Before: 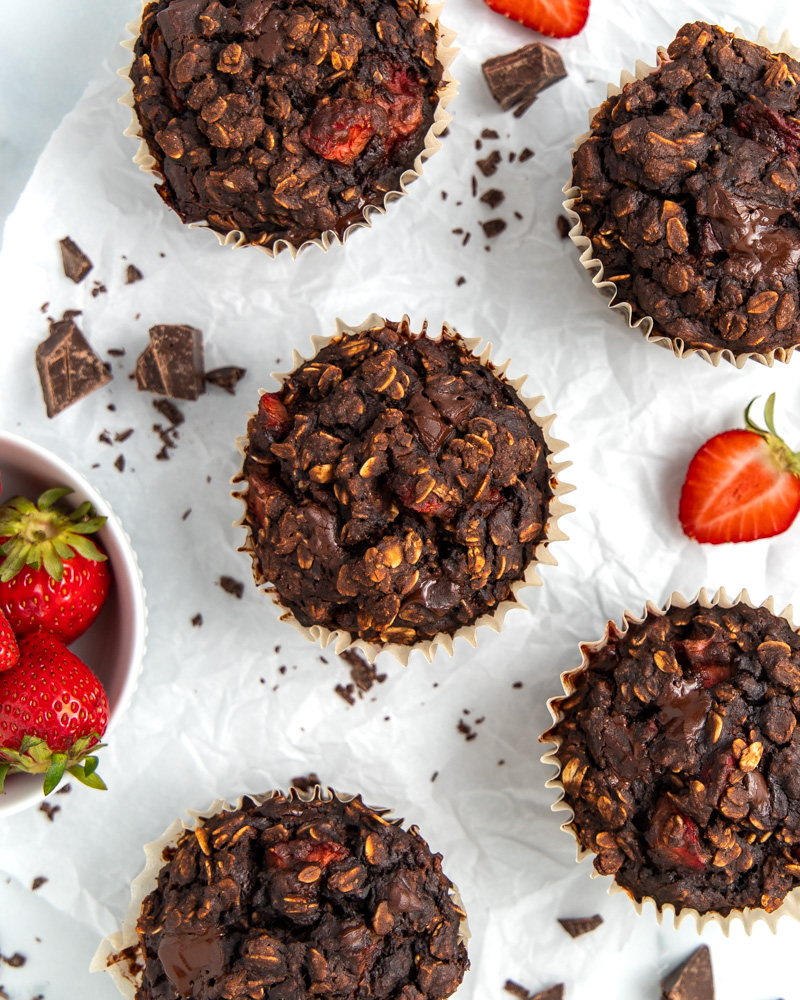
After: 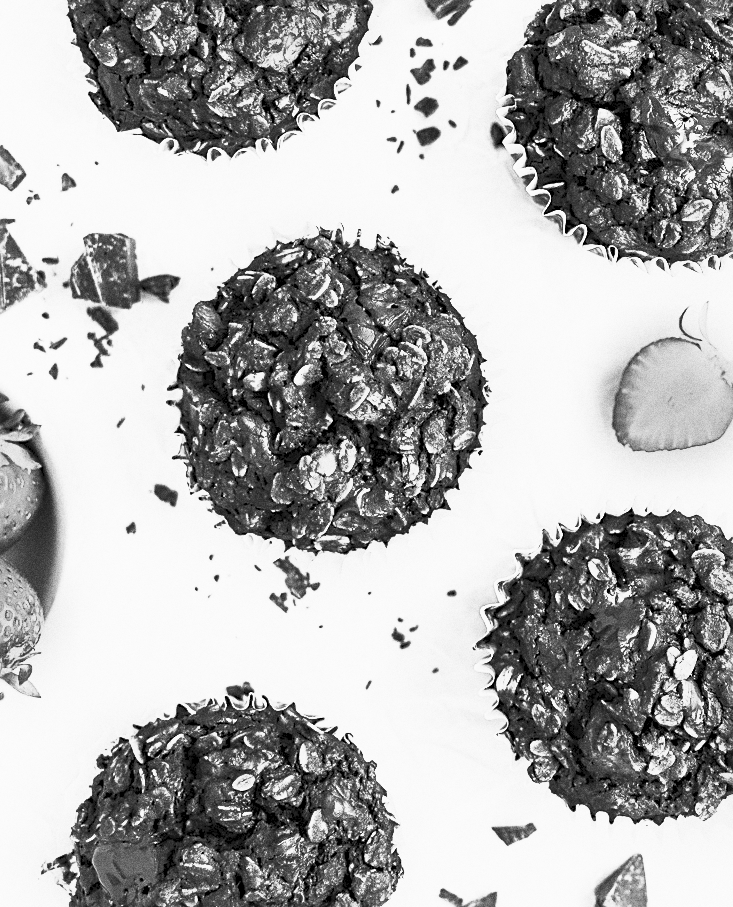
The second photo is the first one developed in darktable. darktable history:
white balance: red 1.138, green 0.996, blue 0.812
crop and rotate: left 8.262%, top 9.226%
grain: coarseness 0.09 ISO, strength 40%
monochrome: on, module defaults
contrast brightness saturation: contrast 1, brightness 1, saturation 1
sharpen: on, module defaults
